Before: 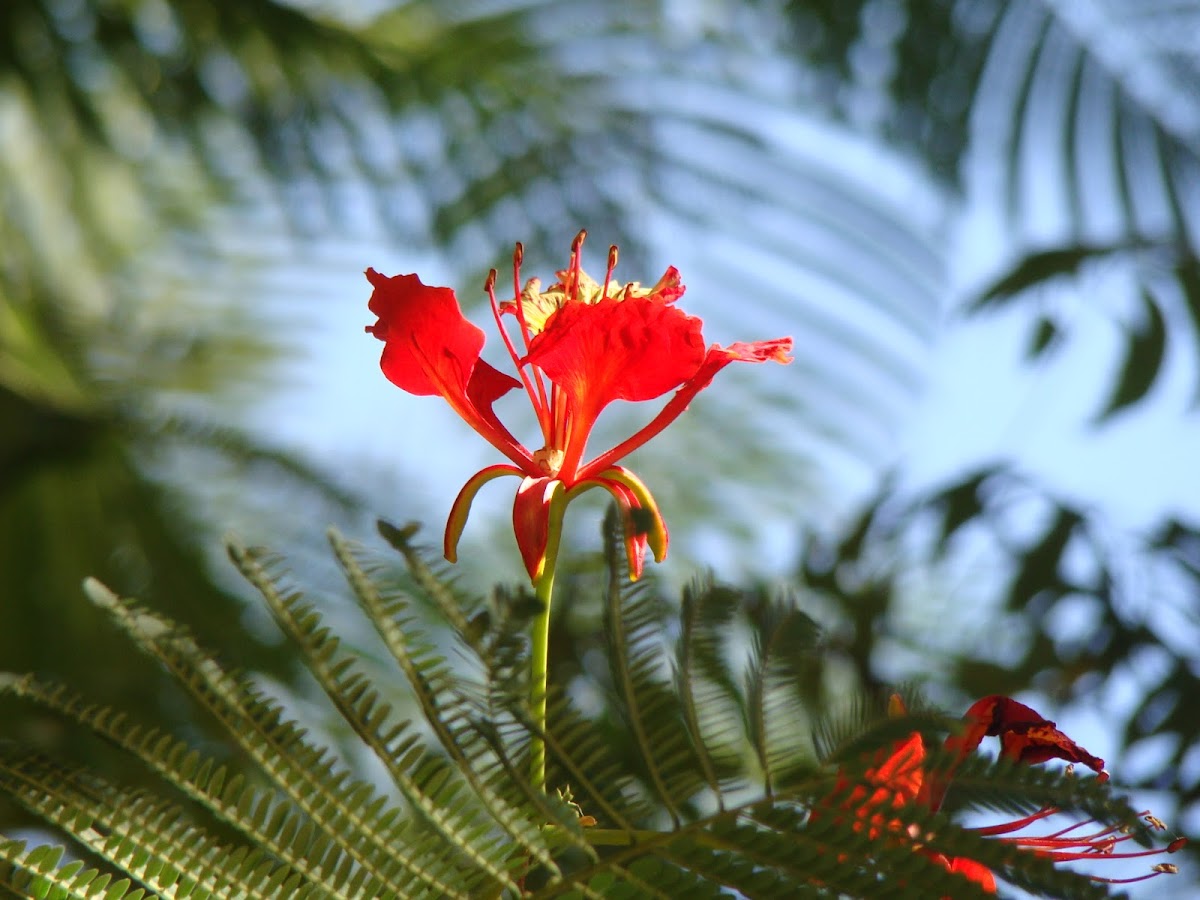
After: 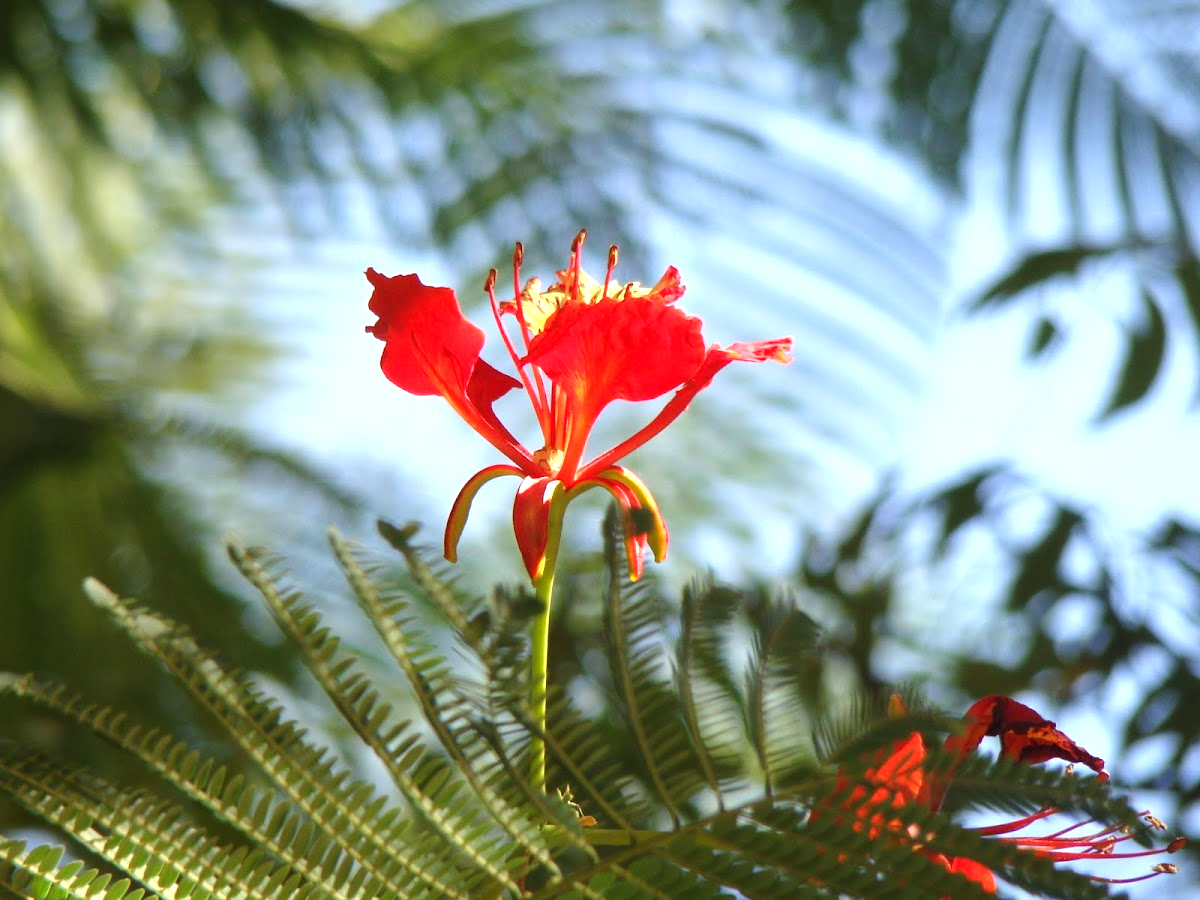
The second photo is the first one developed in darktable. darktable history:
exposure: exposure 0.602 EV, compensate exposure bias true, compensate highlight preservation false
